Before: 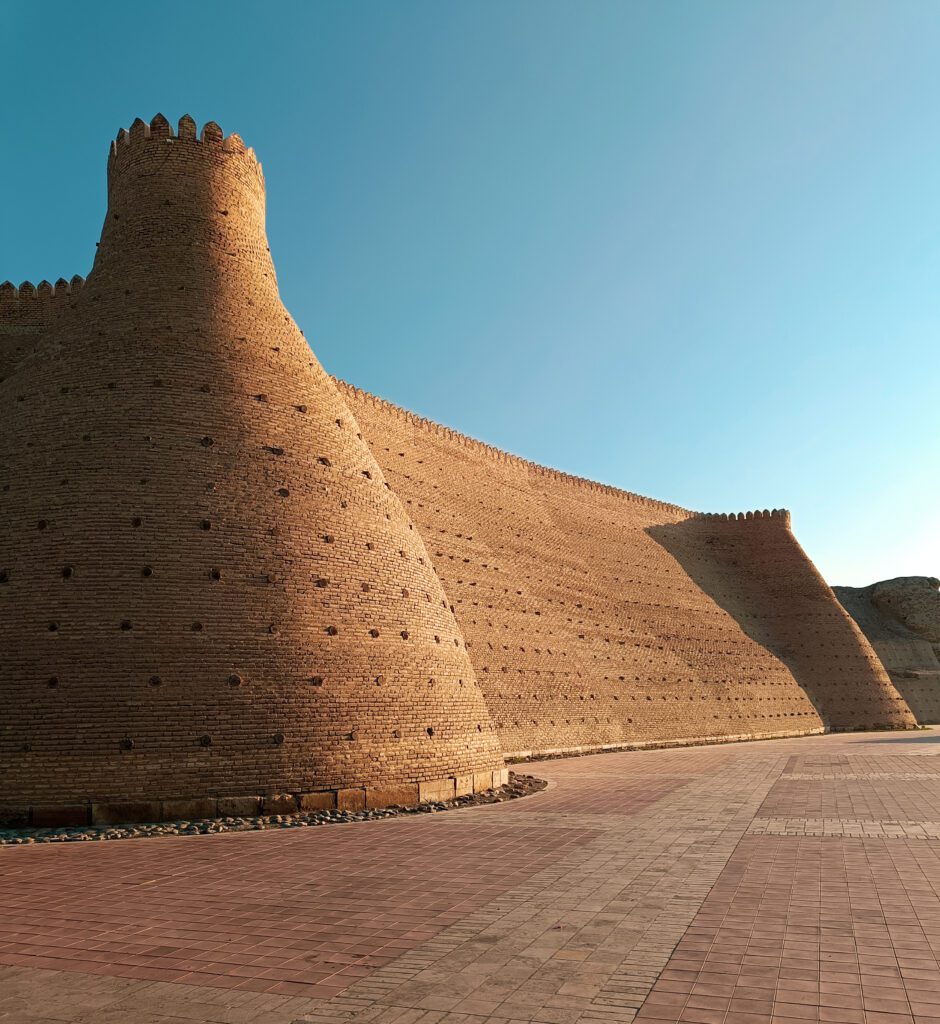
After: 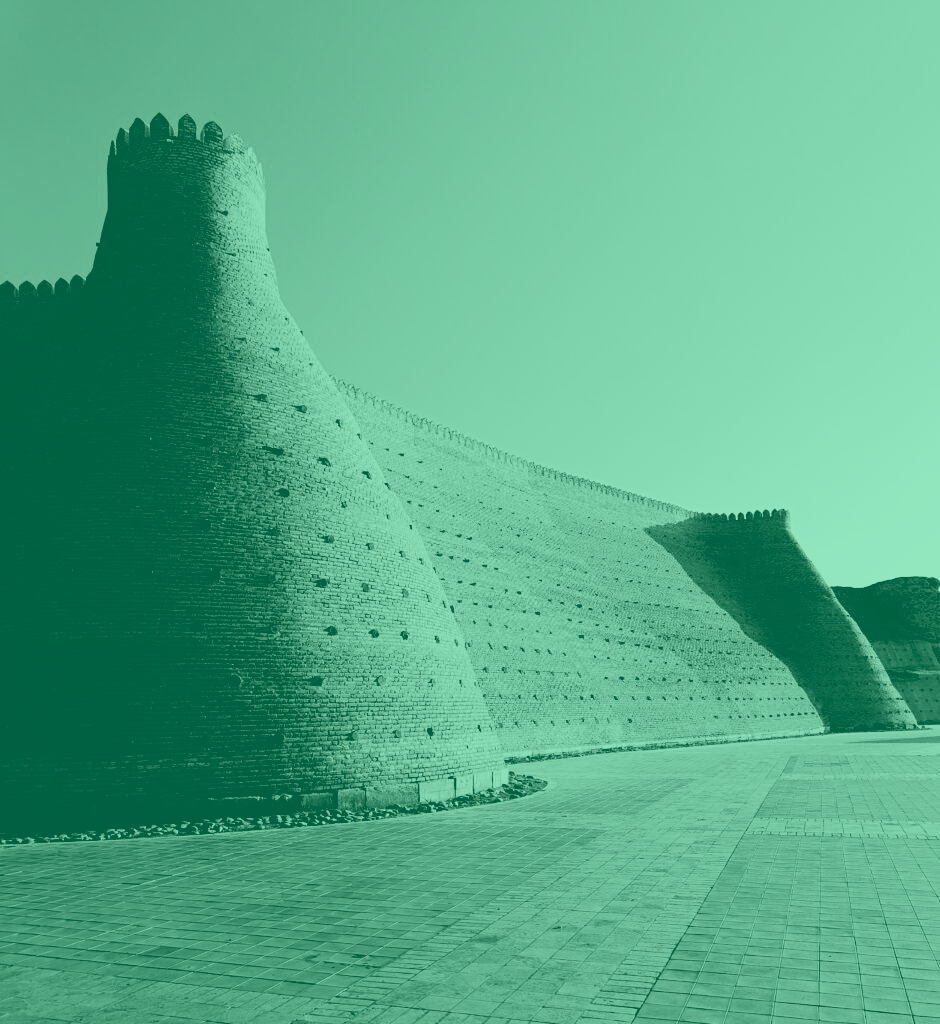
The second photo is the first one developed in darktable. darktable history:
tone curve: curves: ch0 [(0, 0) (0.003, 0.002) (0.011, 0.006) (0.025, 0.012) (0.044, 0.021) (0.069, 0.027) (0.1, 0.035) (0.136, 0.06) (0.177, 0.108) (0.224, 0.173) (0.277, 0.26) (0.335, 0.353) (0.399, 0.453) (0.468, 0.555) (0.543, 0.641) (0.623, 0.724) (0.709, 0.792) (0.801, 0.857) (0.898, 0.918) (1, 1)], preserve colors none
filmic rgb: black relative exposure -3.64 EV, white relative exposure 2.44 EV, hardness 3.29
colorize: hue 147.6°, saturation 65%, lightness 21.64%
